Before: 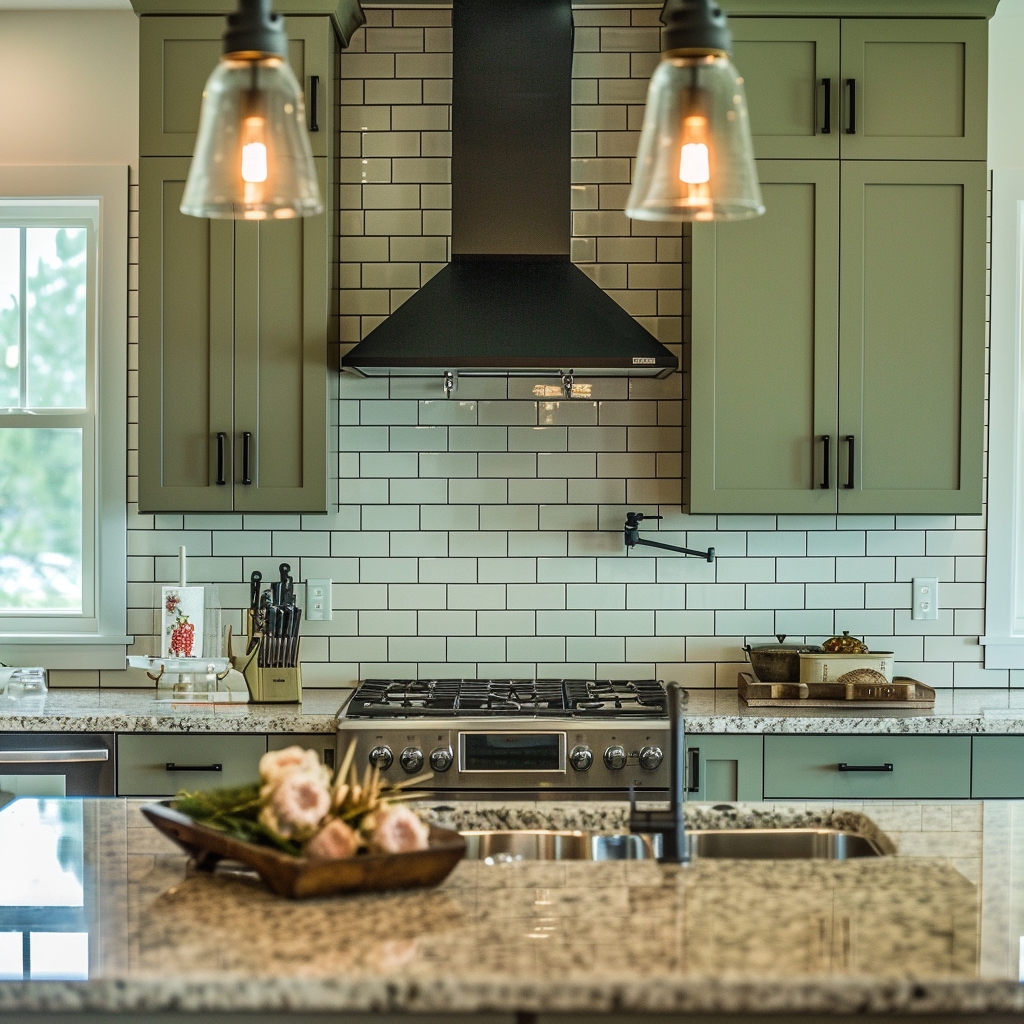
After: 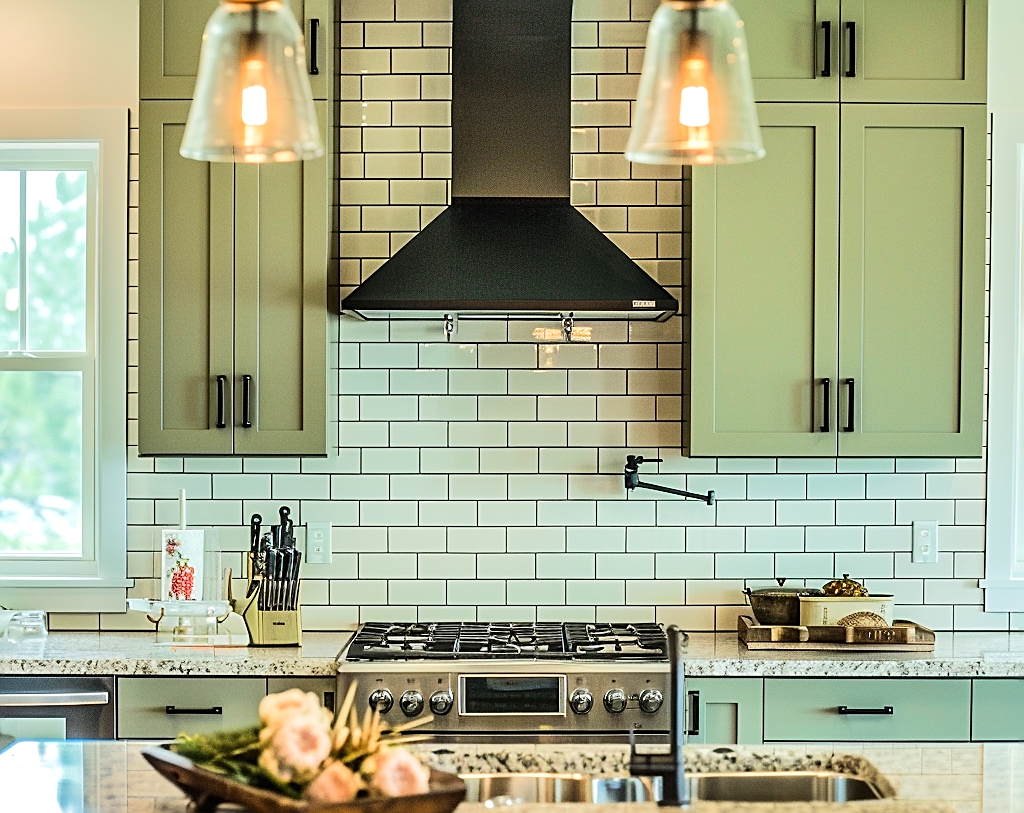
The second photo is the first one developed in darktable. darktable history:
tone equalizer: -7 EV 0.154 EV, -6 EV 0.639 EV, -5 EV 1.13 EV, -4 EV 1.34 EV, -3 EV 1.13 EV, -2 EV 0.6 EV, -1 EV 0.166 EV, edges refinement/feathering 500, mask exposure compensation -1.57 EV, preserve details no
sharpen: on, module defaults
shadows and highlights: shadows -88.08, highlights -35.63, soften with gaussian
crop and rotate: top 5.664%, bottom 14.931%
